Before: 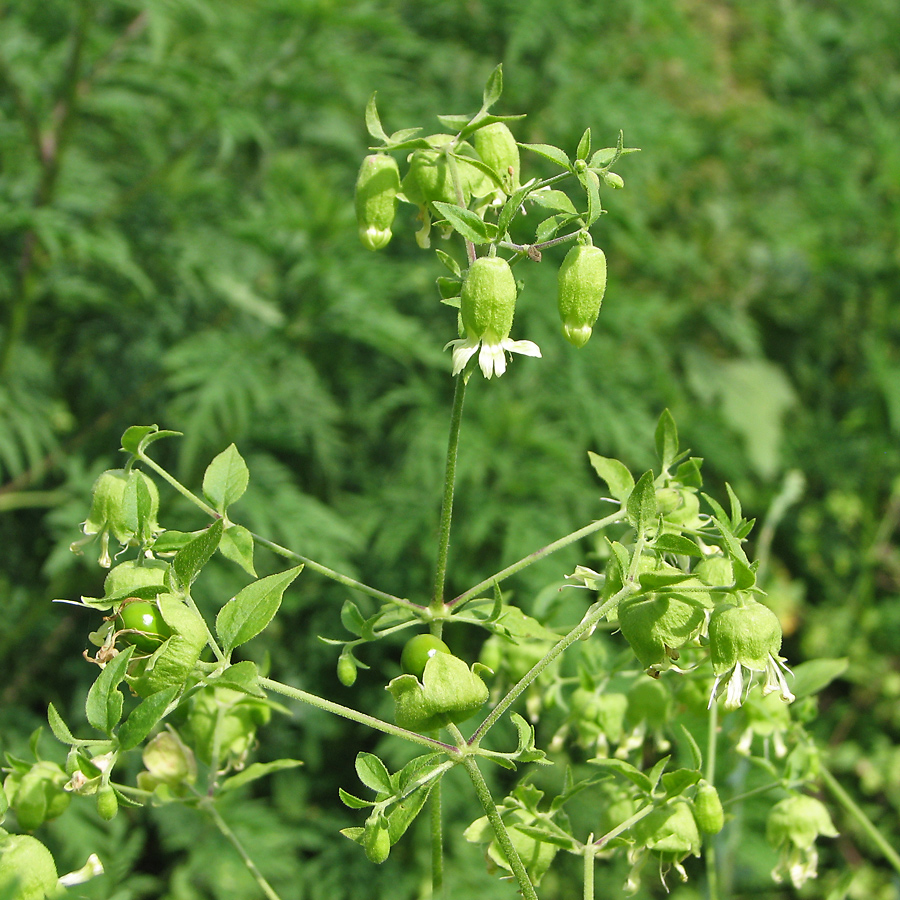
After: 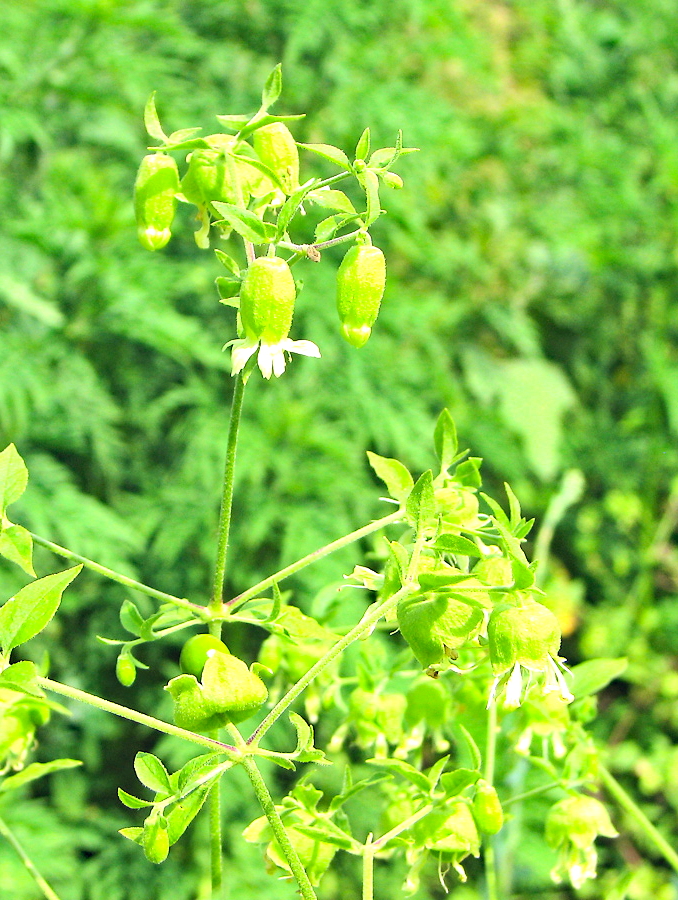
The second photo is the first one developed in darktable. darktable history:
crop and rotate: left 24.648%
exposure: black level correction 0, exposure 1 EV, compensate highlight preservation false
haze removal: compatibility mode true, adaptive false
contrast brightness saturation: contrast 0.203, brightness 0.166, saturation 0.221
